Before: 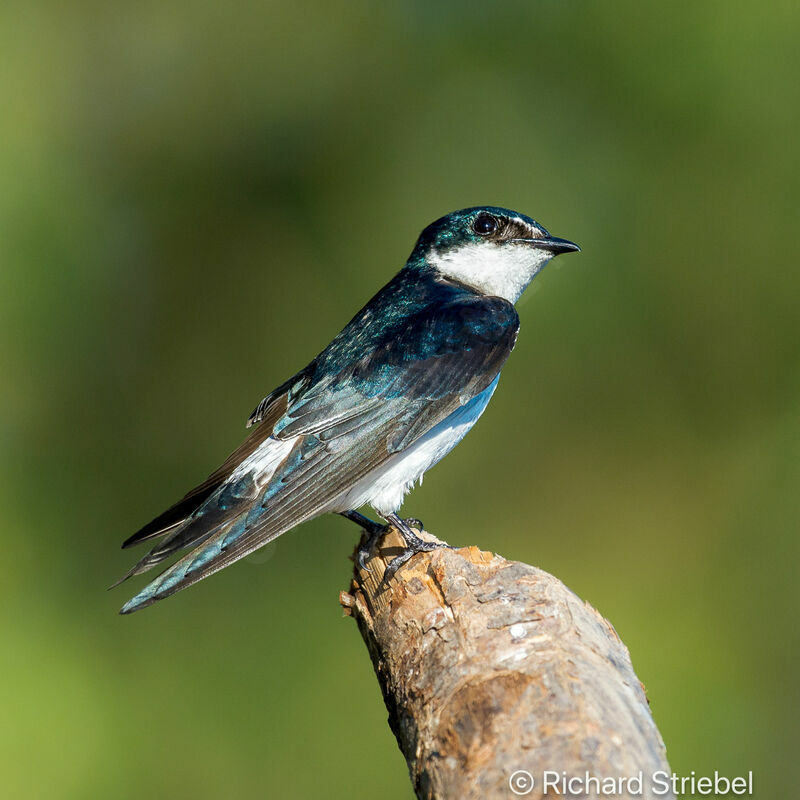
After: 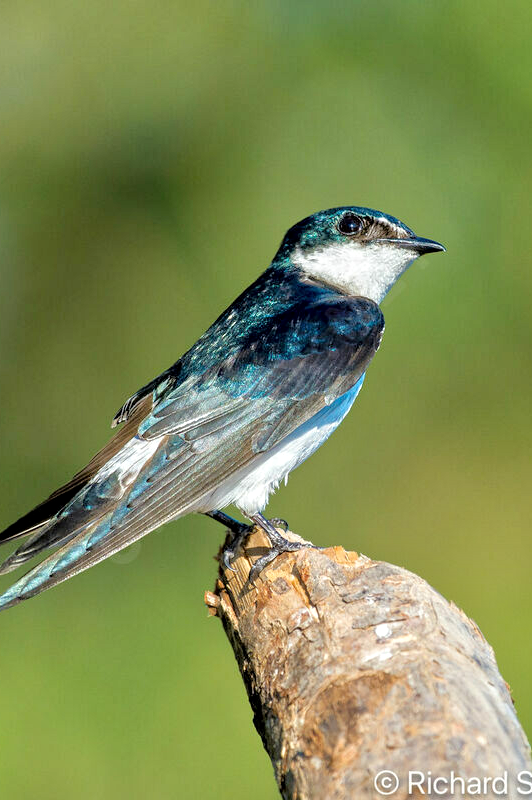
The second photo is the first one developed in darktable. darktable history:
crop: left 16.899%, right 16.556%
local contrast: highlights 100%, shadows 100%, detail 120%, midtone range 0.2
tone equalizer: -7 EV 0.15 EV, -6 EV 0.6 EV, -5 EV 1.15 EV, -4 EV 1.33 EV, -3 EV 1.15 EV, -2 EV 0.6 EV, -1 EV 0.15 EV, mask exposure compensation -0.5 EV
